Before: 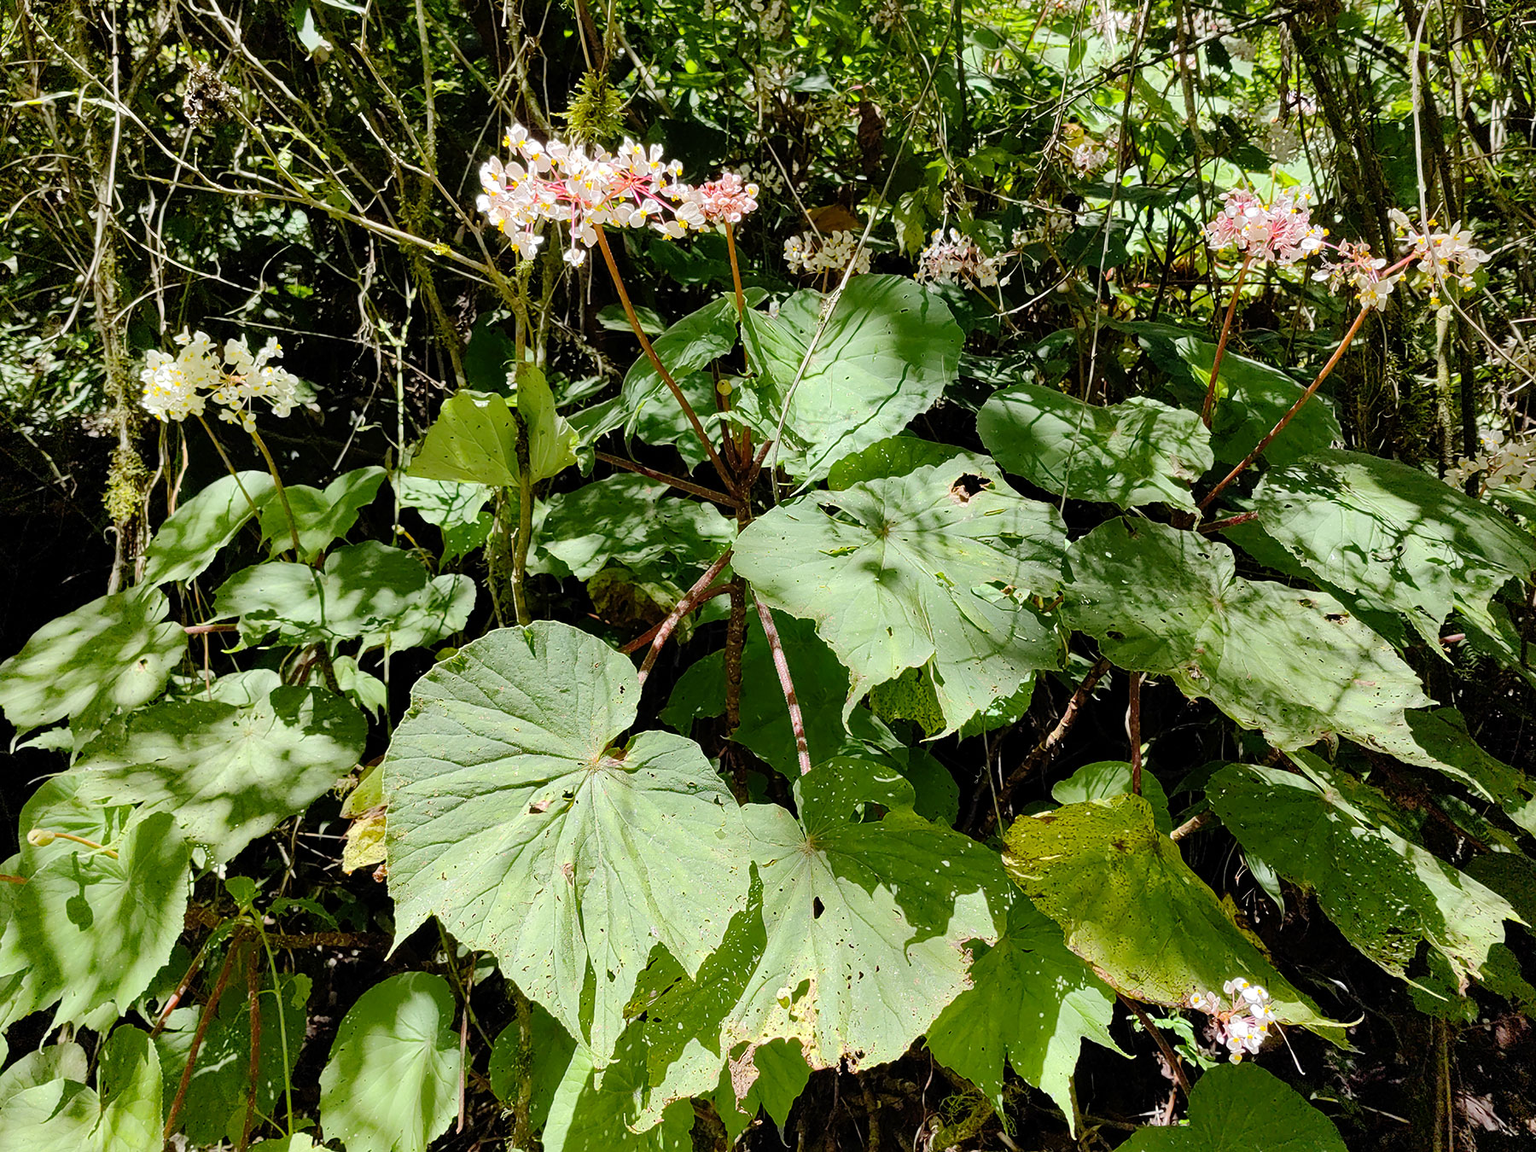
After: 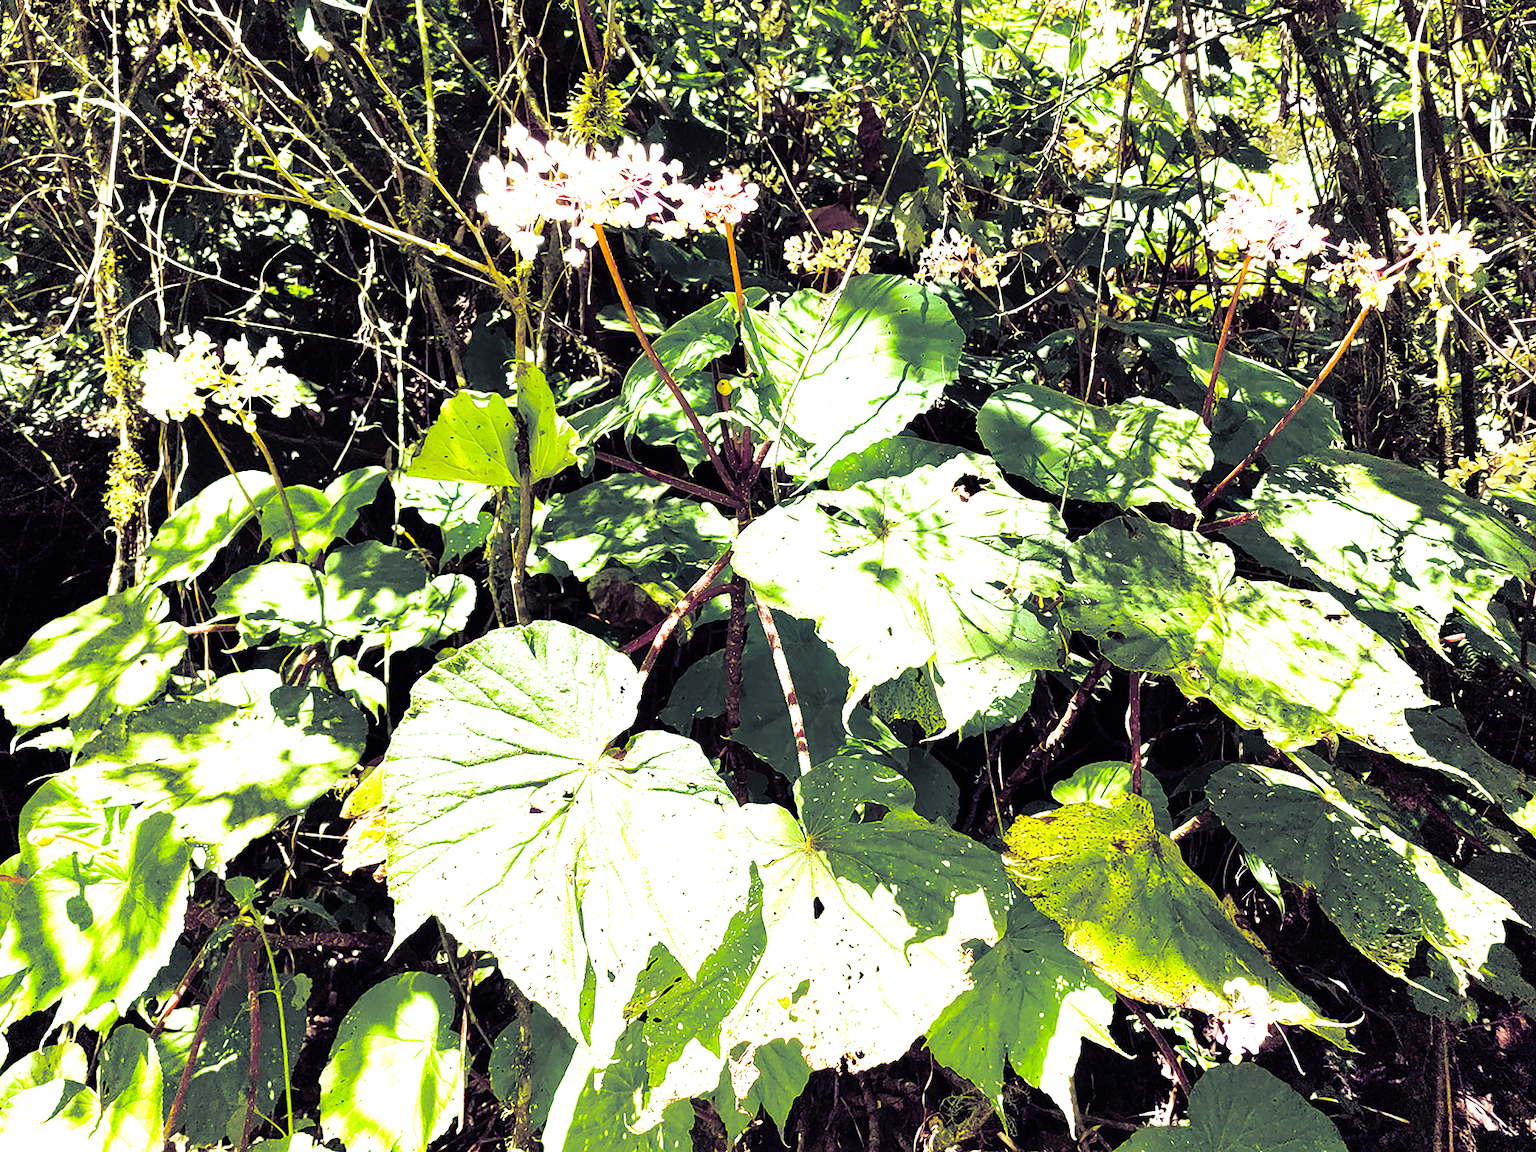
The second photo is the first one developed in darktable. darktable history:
color balance rgb: perceptual saturation grading › global saturation 36%, perceptual brilliance grading › global brilliance 10%, global vibrance 20%
exposure: black level correction 0, exposure 1.2 EV, compensate exposure bias true, compensate highlight preservation false
split-toning: shadows › hue 255.6°, shadows › saturation 0.66, highlights › hue 43.2°, highlights › saturation 0.68, balance -50.1
